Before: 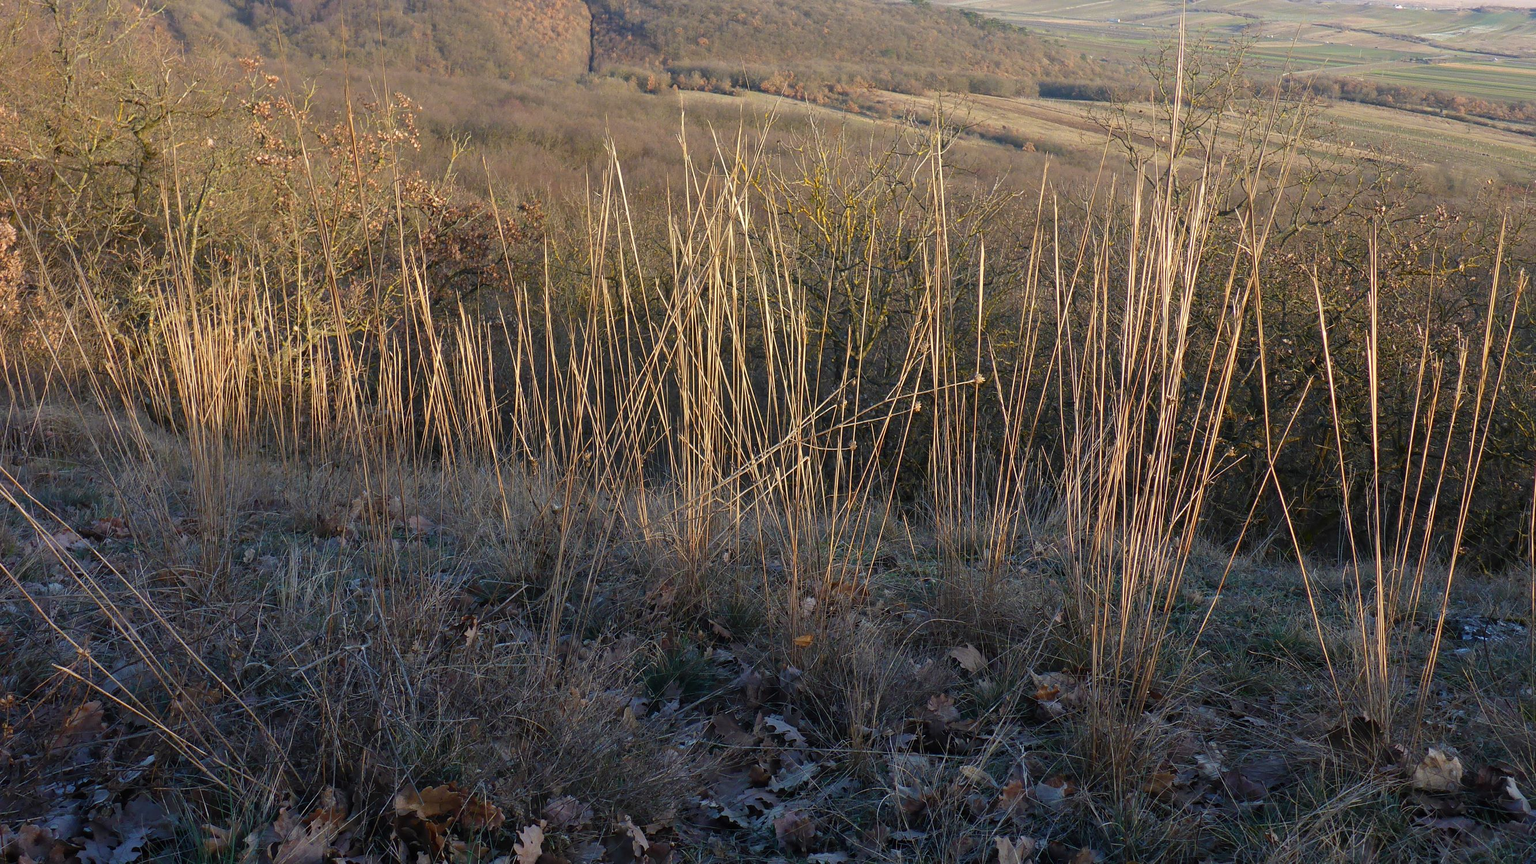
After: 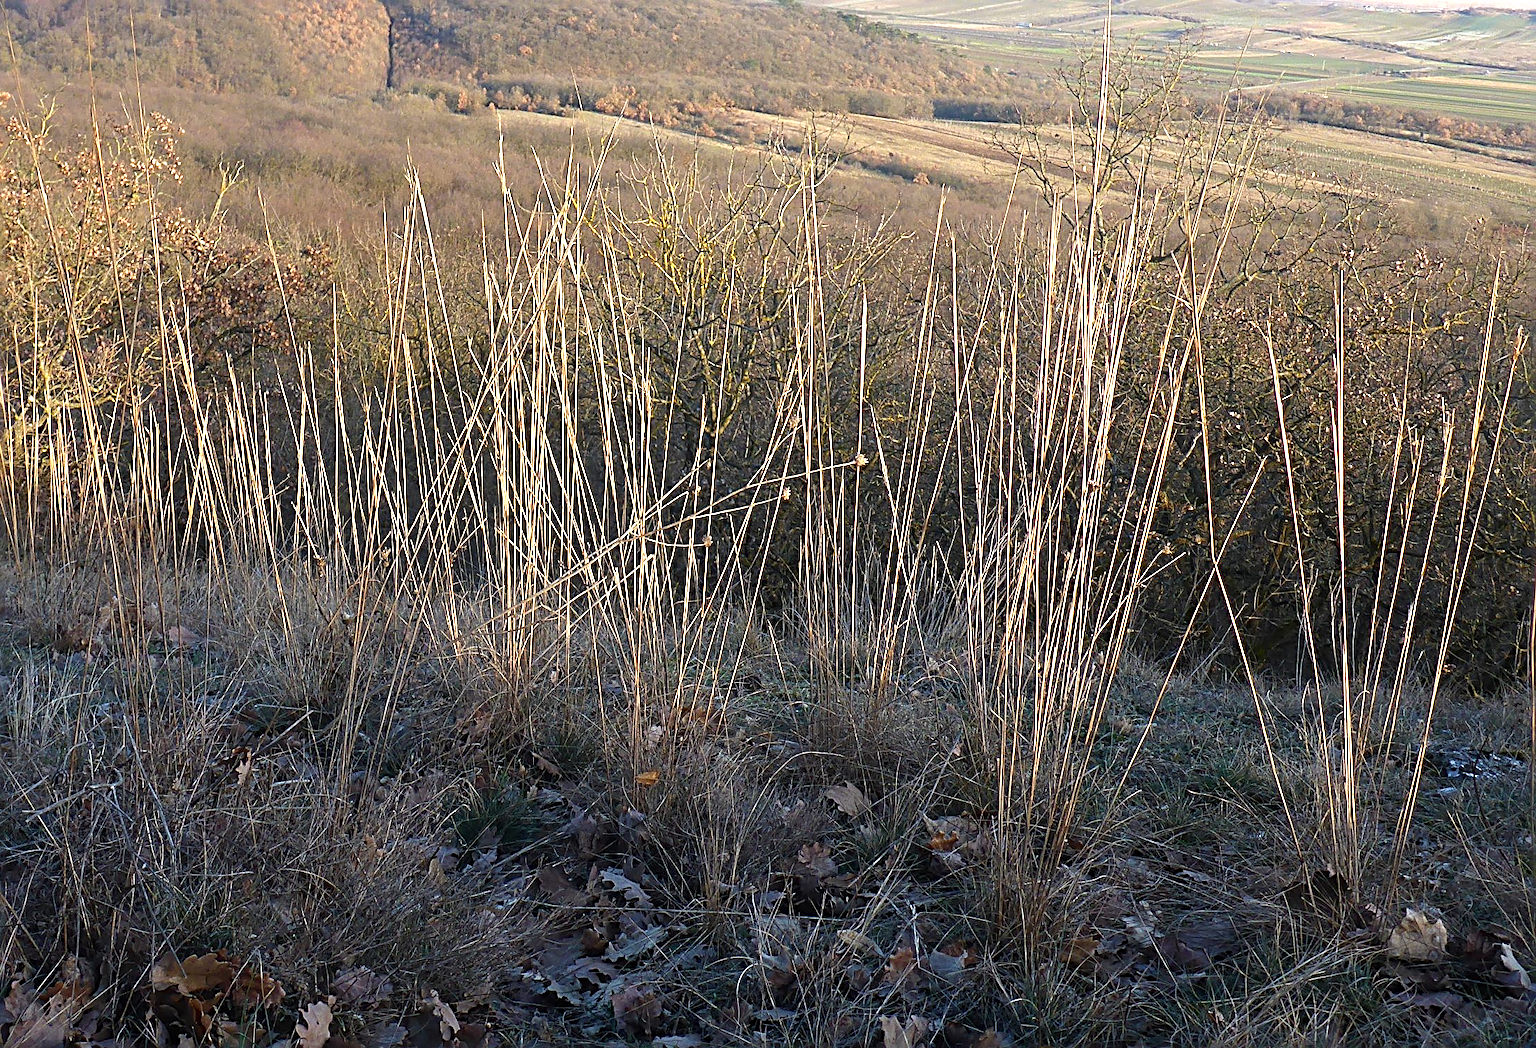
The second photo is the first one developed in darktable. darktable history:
sharpen: radius 3.026, amount 0.766
crop: left 17.627%, bottom 0.037%
tone equalizer: -8 EV -0.777 EV, -7 EV -0.719 EV, -6 EV -0.581 EV, -5 EV -0.373 EV, -3 EV 0.392 EV, -2 EV 0.6 EV, -1 EV 0.675 EV, +0 EV 0.773 EV, smoothing diameter 24.9%, edges refinement/feathering 10.78, preserve details guided filter
